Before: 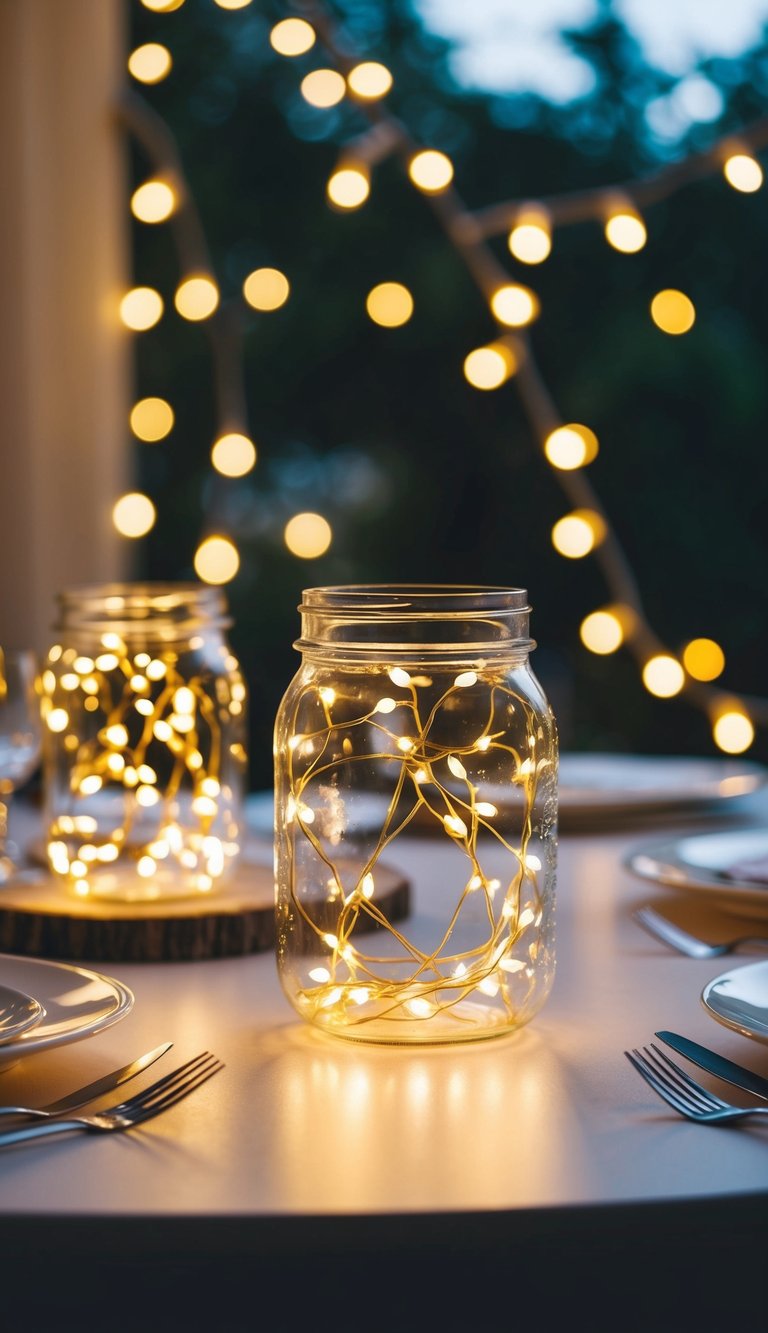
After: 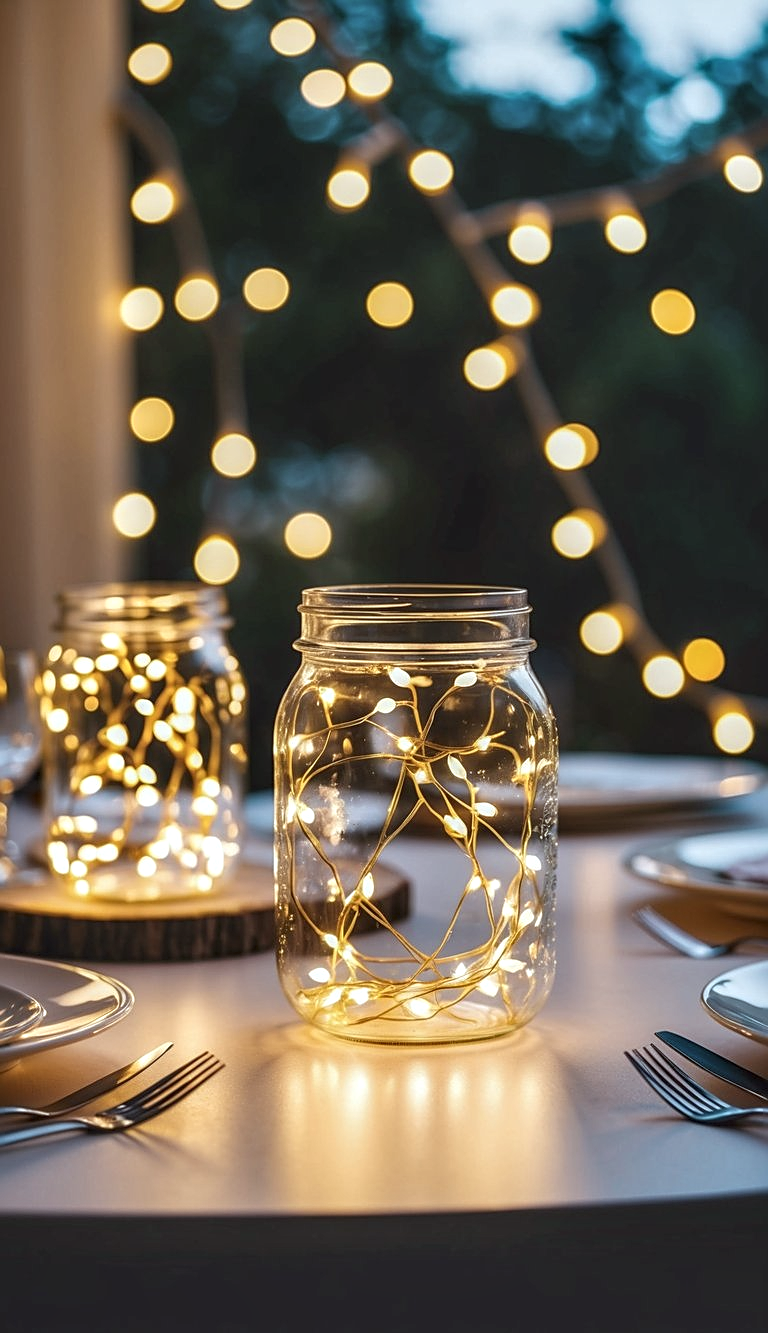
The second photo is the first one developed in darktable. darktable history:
local contrast: detail 150%
contrast brightness saturation: contrast -0.1, saturation -0.1
color correction: highlights a* -2.73, highlights b* -2.09, shadows a* 2.41, shadows b* 2.73
sharpen: on, module defaults
